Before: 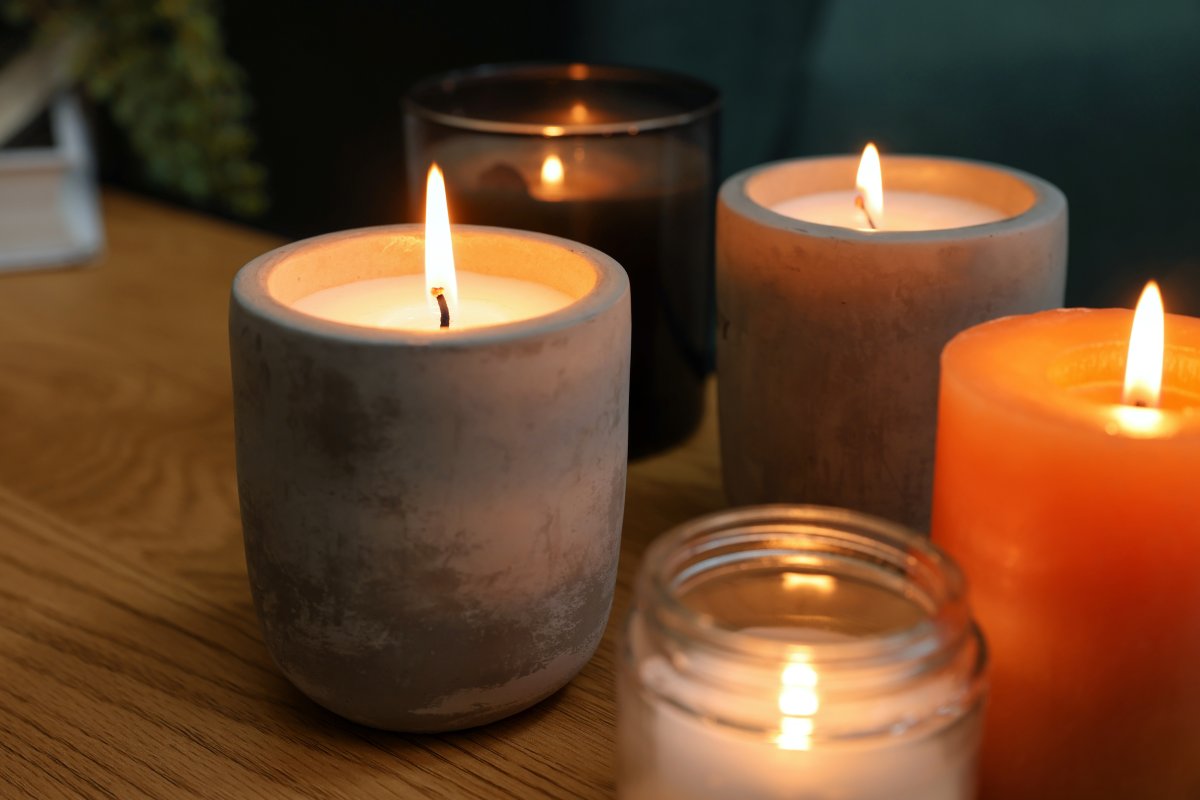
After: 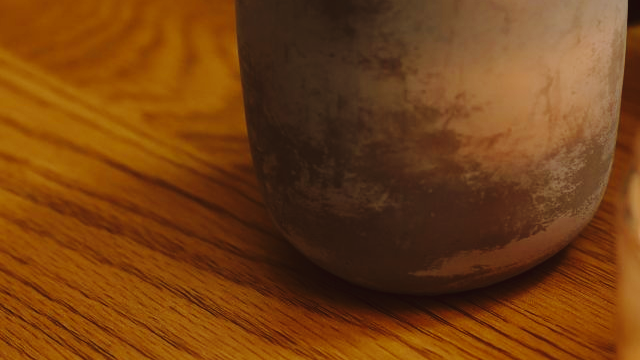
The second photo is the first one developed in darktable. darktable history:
base curve: curves: ch0 [(0, 0) (0.028, 0.03) (0.121, 0.232) (0.46, 0.748) (0.859, 0.968) (1, 1)], preserve colors none
color balance: lift [1.005, 1.002, 0.998, 0.998], gamma [1, 1.021, 1.02, 0.979], gain [0.923, 1.066, 1.056, 0.934]
crop and rotate: top 54.778%, right 46.61%, bottom 0.159%
